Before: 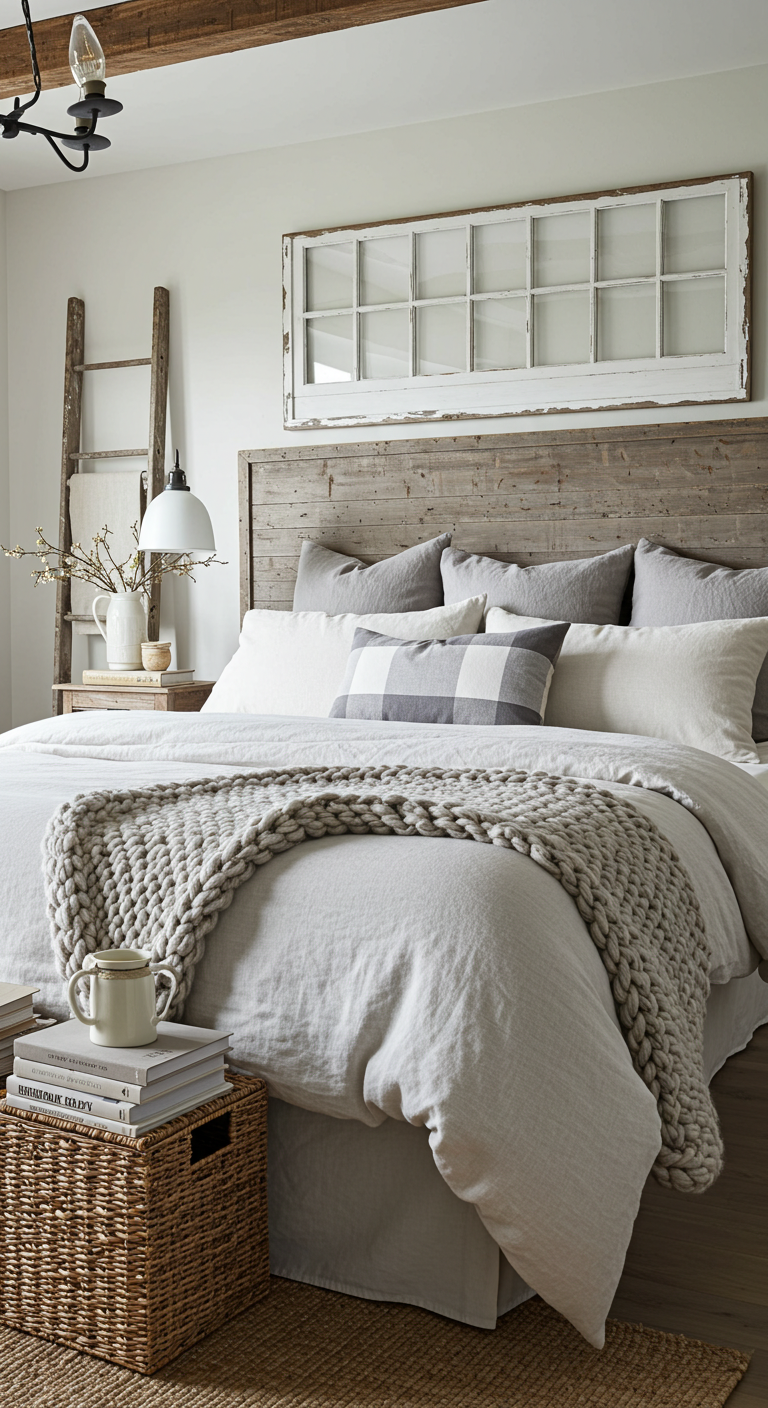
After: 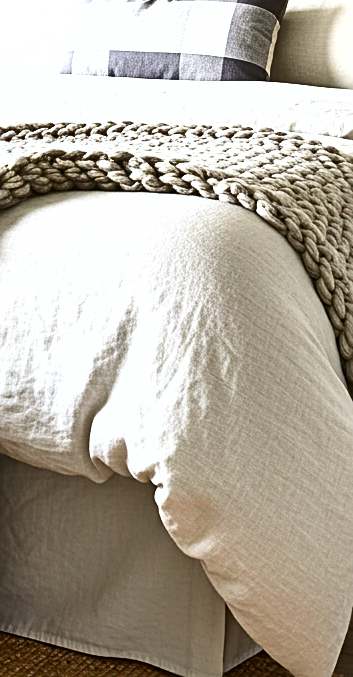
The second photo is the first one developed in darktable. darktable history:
shadows and highlights: low approximation 0.01, soften with gaussian
crop: left 35.79%, top 45.751%, right 18.217%, bottom 6.125%
exposure: black level correction 0, exposure 1.095 EV, compensate highlight preservation false
contrast brightness saturation: contrast 0.183, saturation 0.3
sharpen: on, module defaults
